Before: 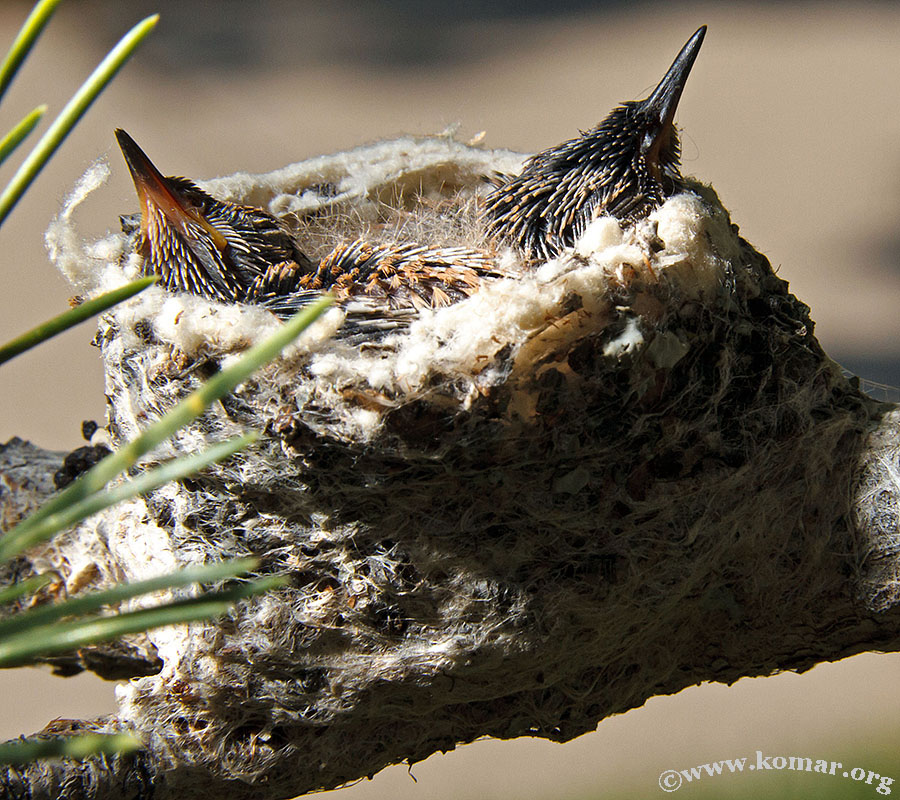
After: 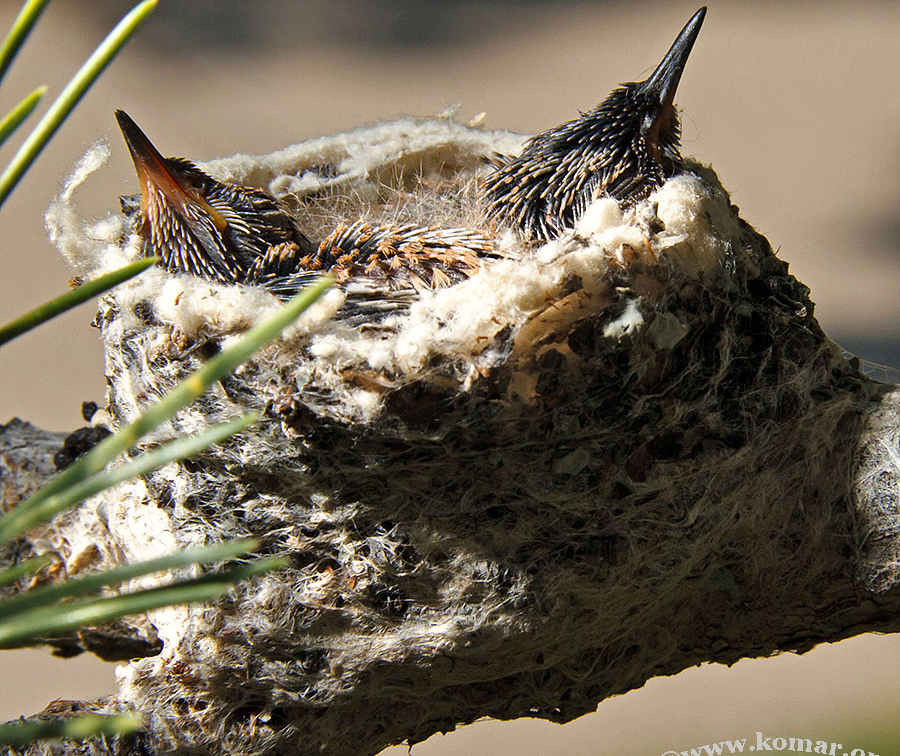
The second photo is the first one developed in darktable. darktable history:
shadows and highlights: soften with gaussian
white balance: red 1.009, blue 0.985
crop and rotate: top 2.479%, bottom 3.018%
